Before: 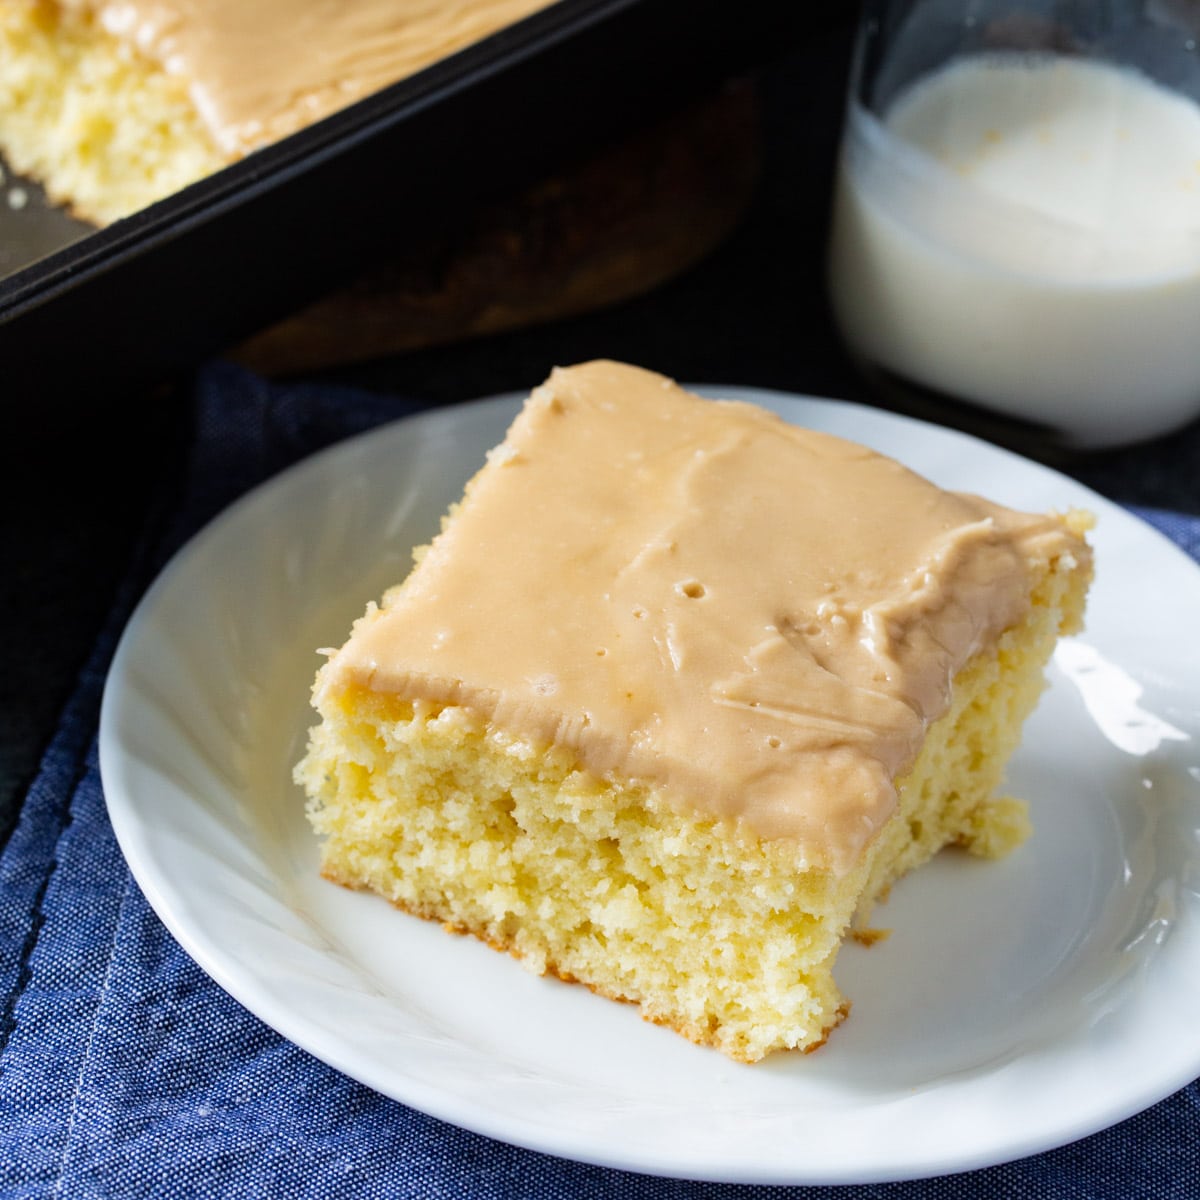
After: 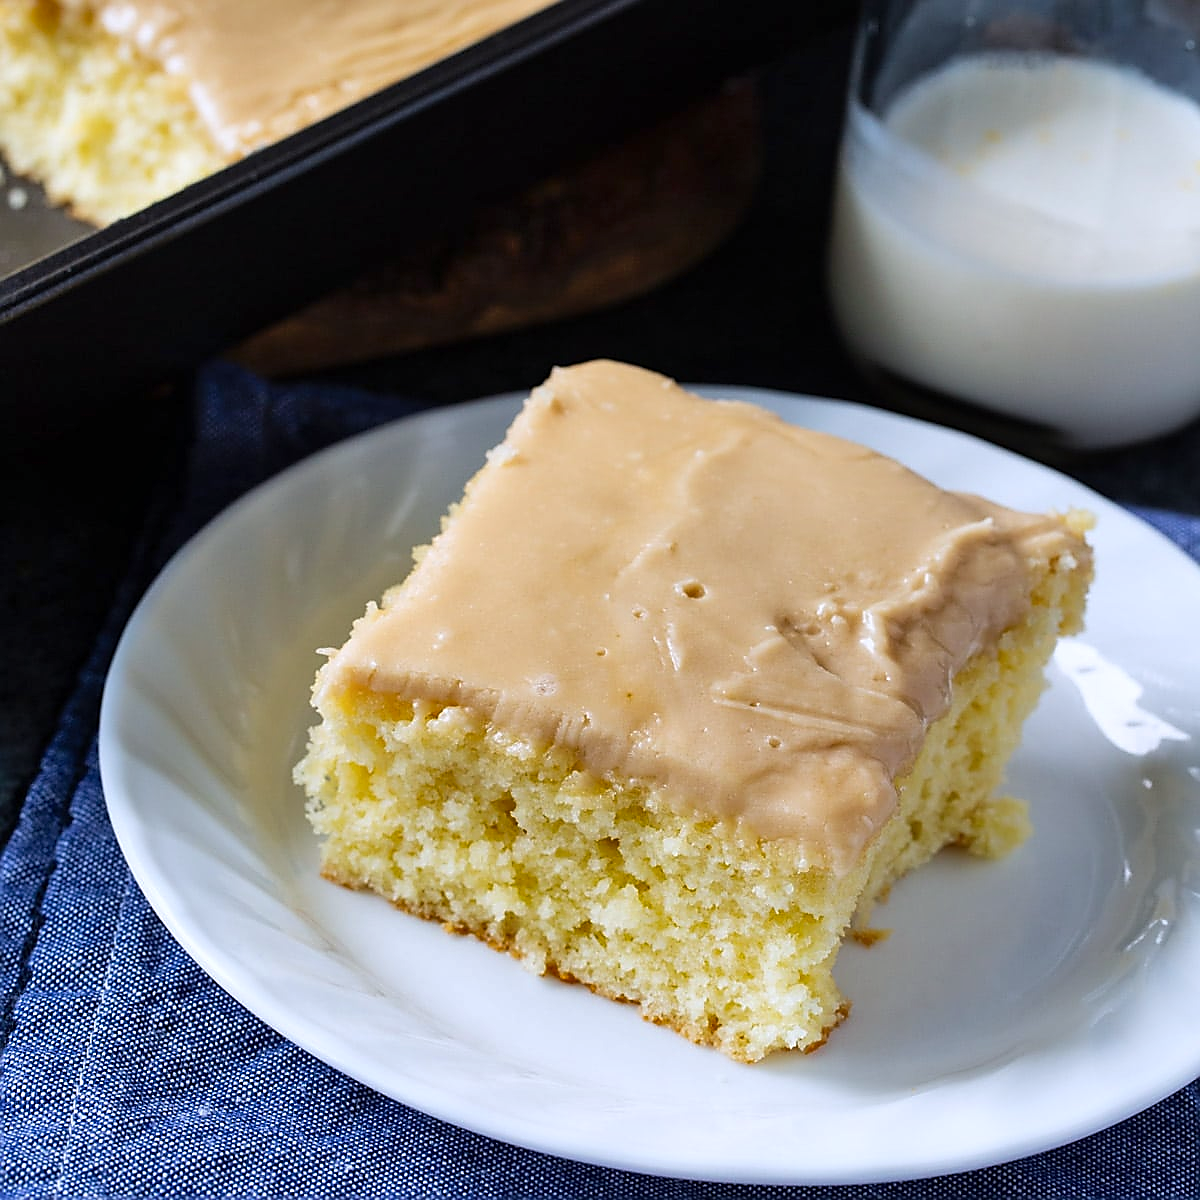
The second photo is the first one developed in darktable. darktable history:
shadows and highlights: soften with gaussian
sharpen: radius 1.4, amount 1.25, threshold 0.7
color calibration: illuminant as shot in camera, x 0.358, y 0.373, temperature 4628.91 K
